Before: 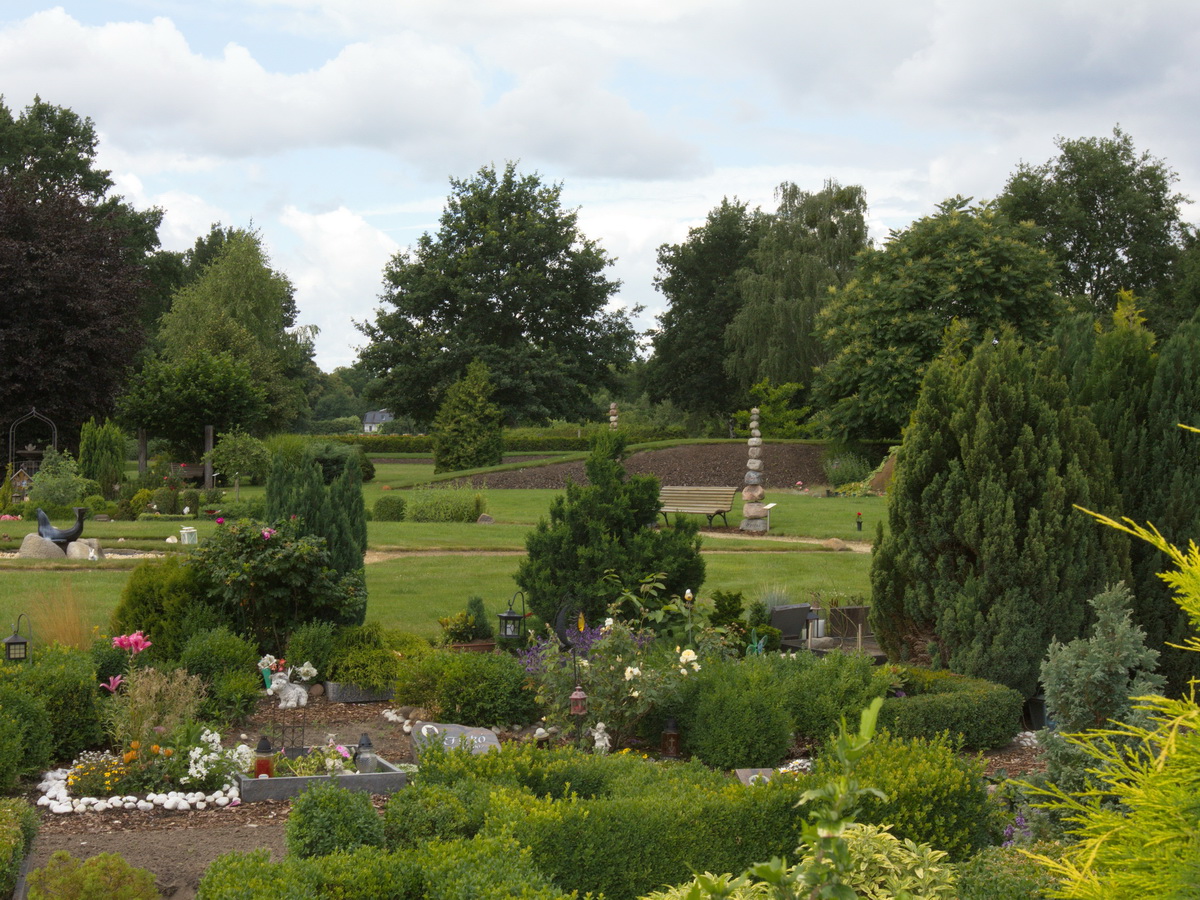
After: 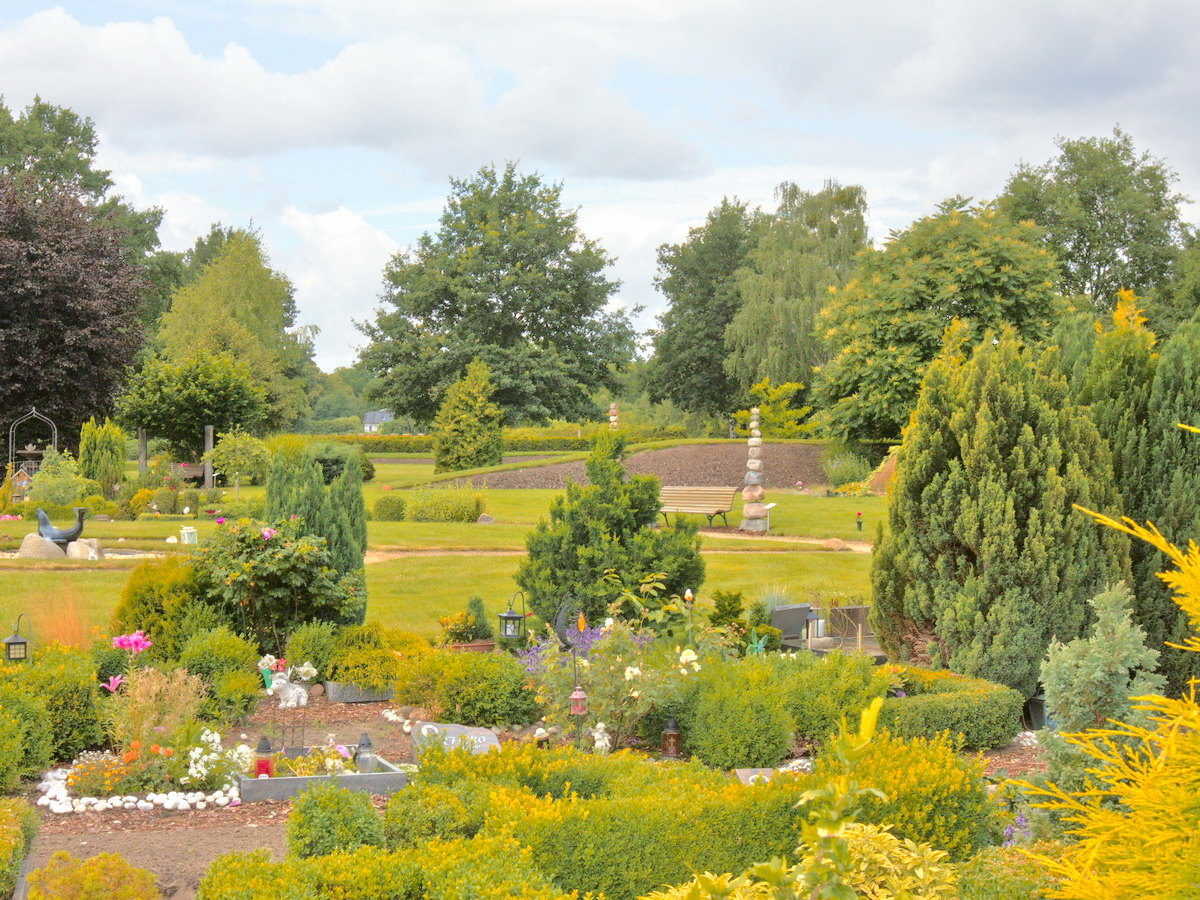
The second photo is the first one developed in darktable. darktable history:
tone equalizer: -8 EV 1.98 EV, -7 EV 1.98 EV, -6 EV 1.97 EV, -5 EV 1.97 EV, -4 EV 1.98 EV, -3 EV 1.47 EV, -2 EV 0.973 EV, -1 EV 0.476 EV
color zones: curves: ch1 [(0.24, 0.634) (0.75, 0.5)]; ch2 [(0.253, 0.437) (0.745, 0.491)]
tone curve: curves: ch0 [(0, 0) (0.003, 0.012) (0.011, 0.014) (0.025, 0.019) (0.044, 0.028) (0.069, 0.039) (0.1, 0.056) (0.136, 0.093) (0.177, 0.147) (0.224, 0.214) (0.277, 0.29) (0.335, 0.381) (0.399, 0.476) (0.468, 0.557) (0.543, 0.635) (0.623, 0.697) (0.709, 0.764) (0.801, 0.831) (0.898, 0.917) (1, 1)], color space Lab, independent channels, preserve colors none
